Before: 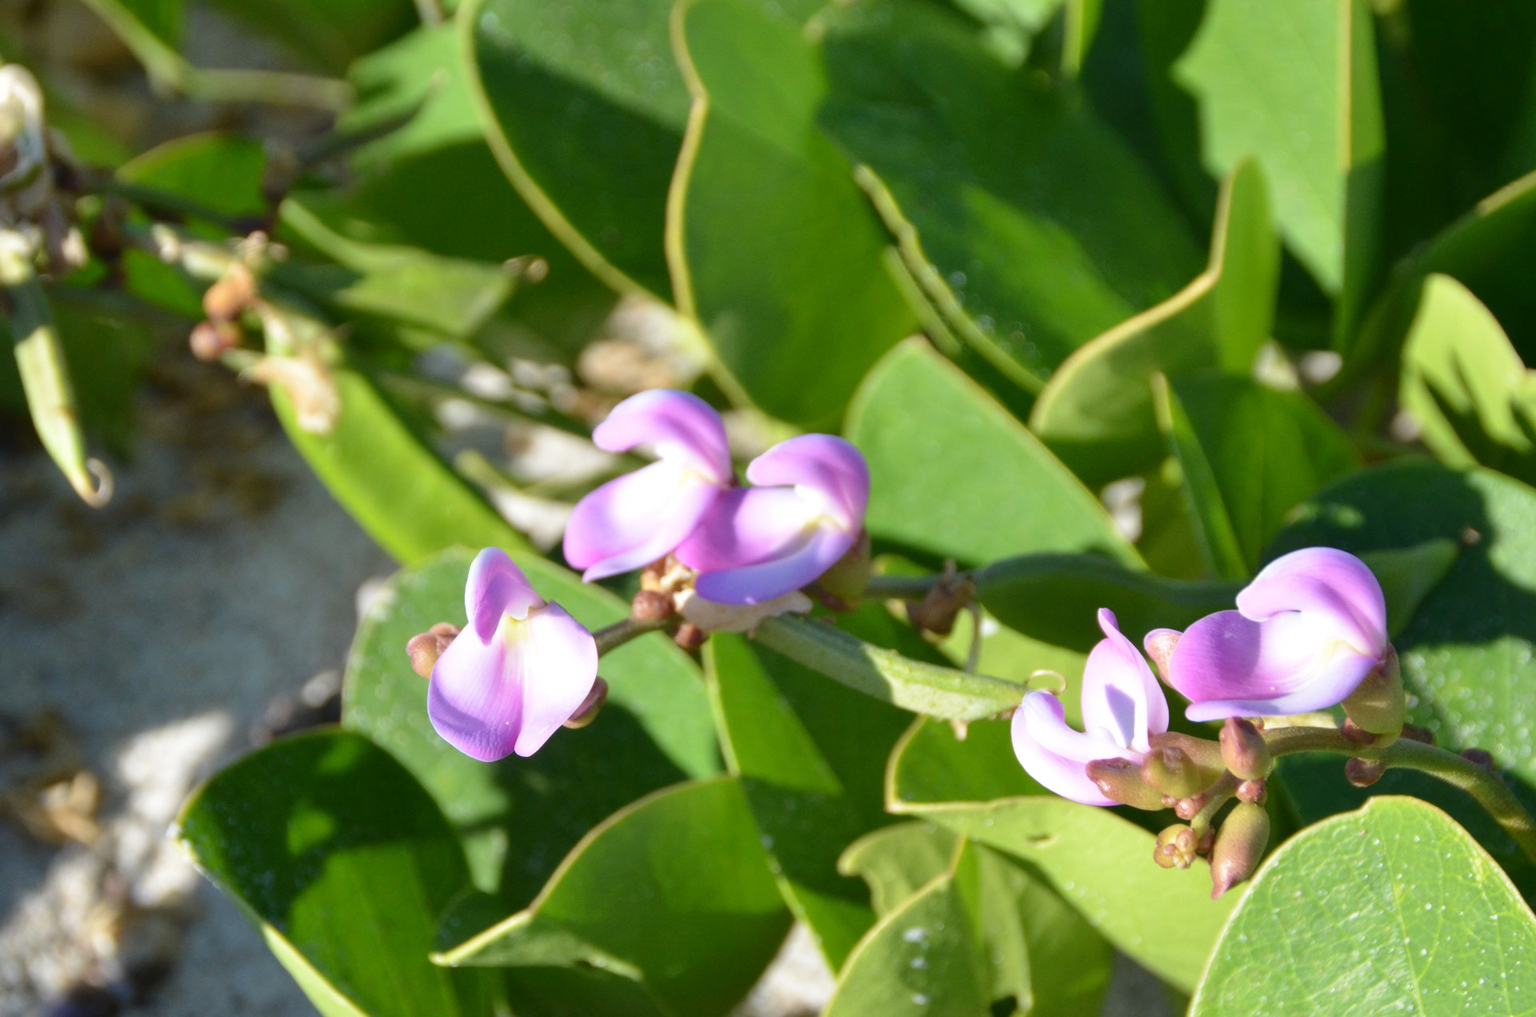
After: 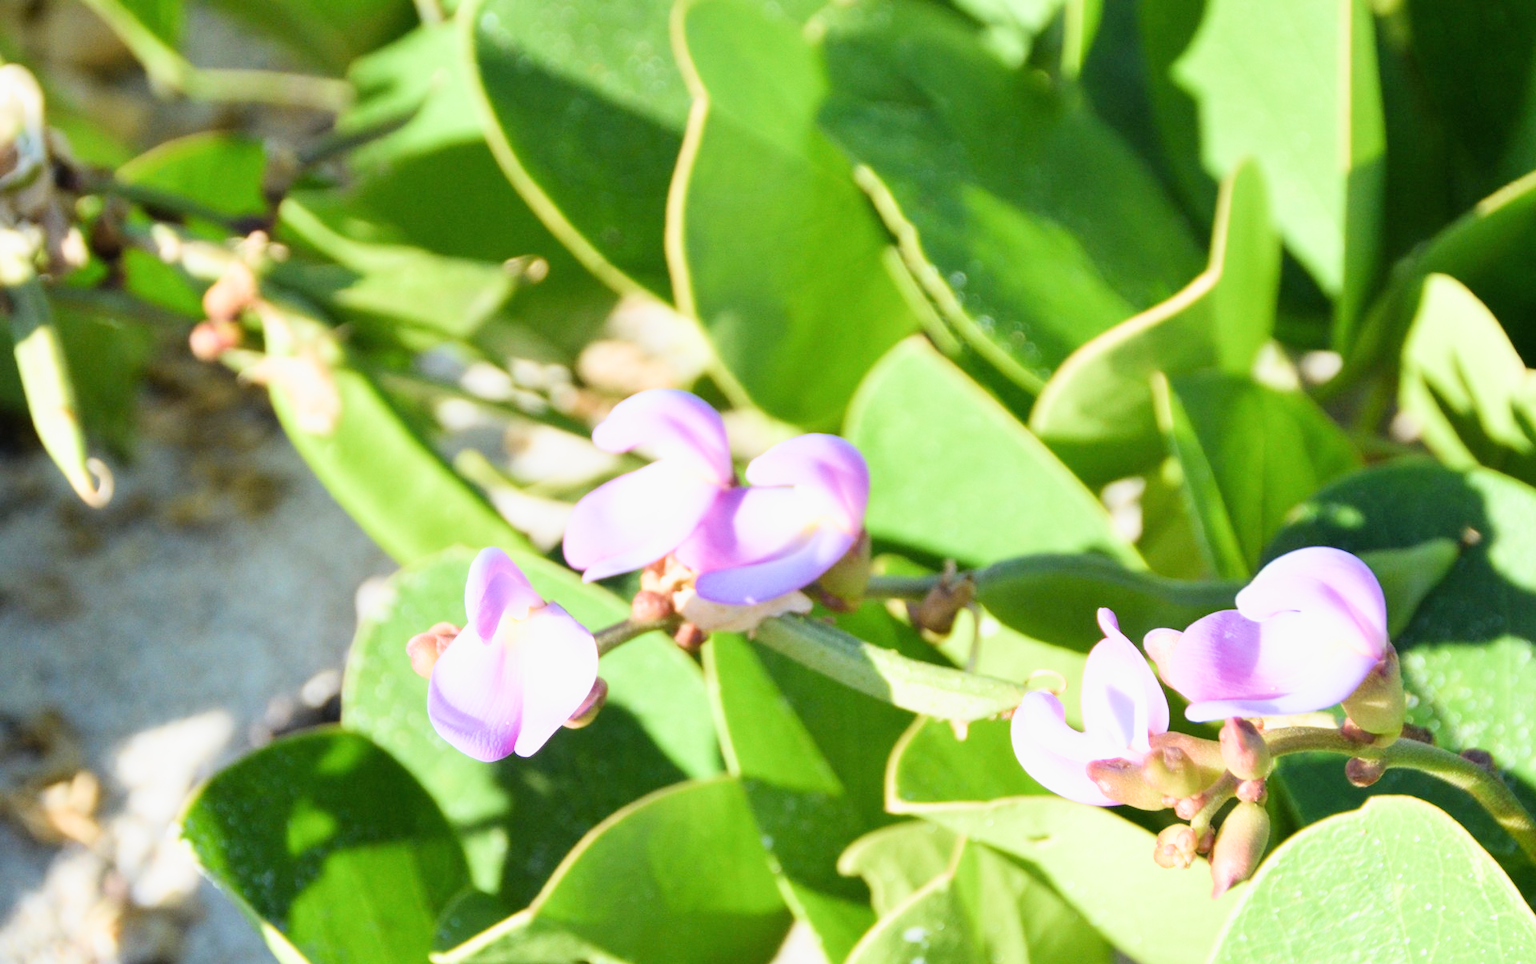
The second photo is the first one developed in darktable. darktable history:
exposure: black level correction 0, exposure 1.45 EV, compensate exposure bias true, compensate highlight preservation false
crop and rotate: top 0%, bottom 5.097%
filmic rgb: black relative exposure -7.75 EV, white relative exposure 4.4 EV, threshold 3 EV, hardness 3.76, latitude 50%, contrast 1.1, color science v5 (2021), contrast in shadows safe, contrast in highlights safe, enable highlight reconstruction true
